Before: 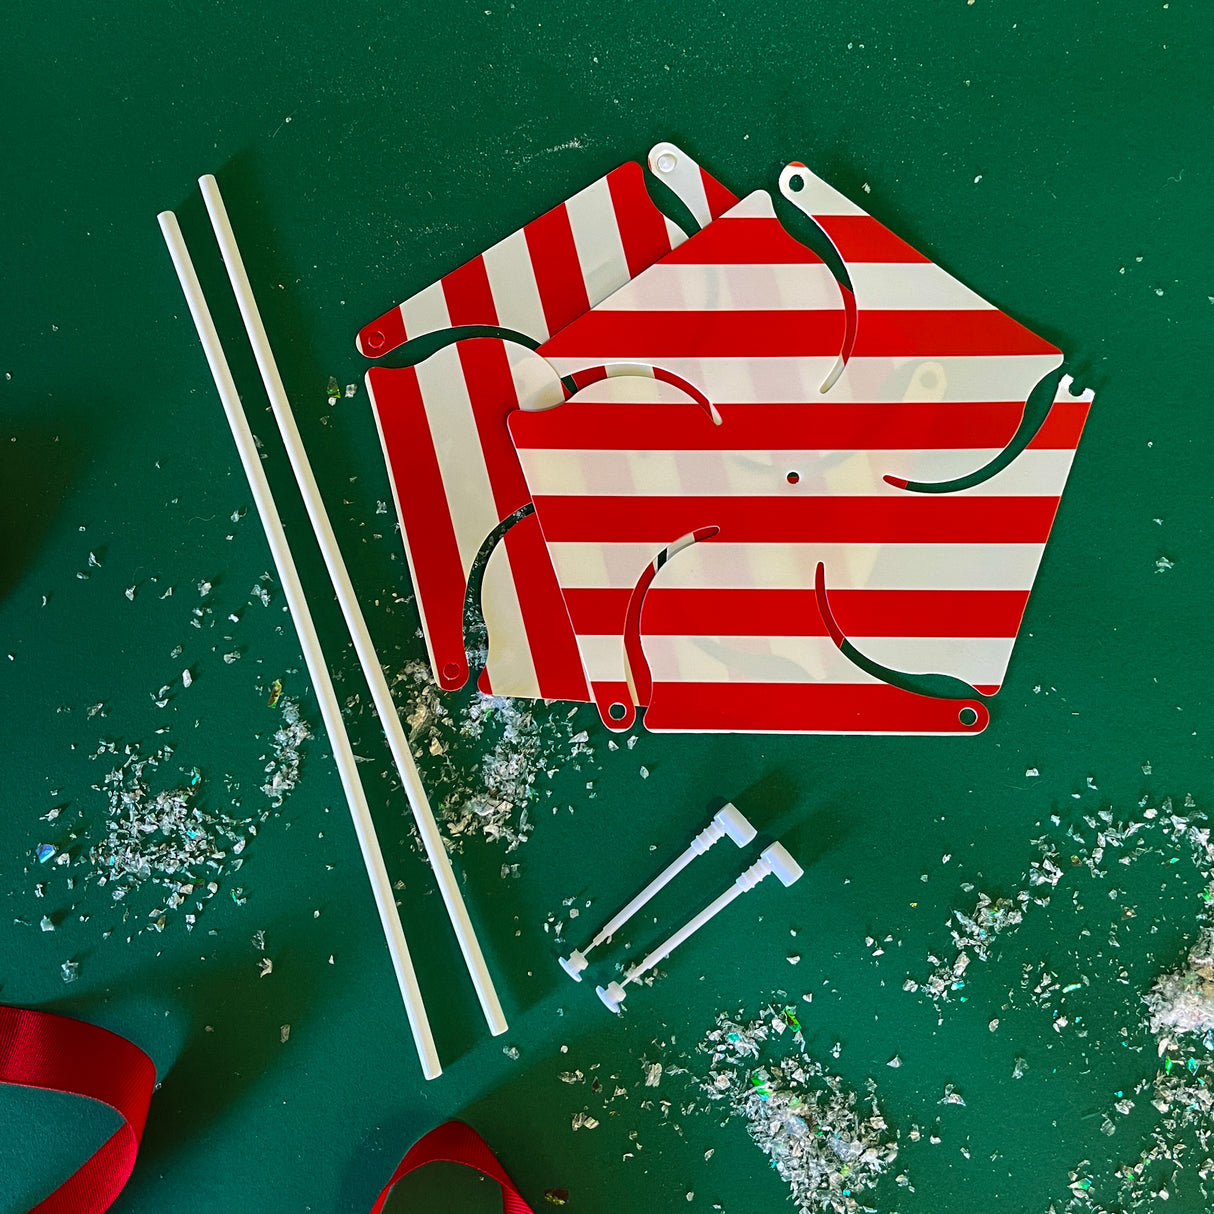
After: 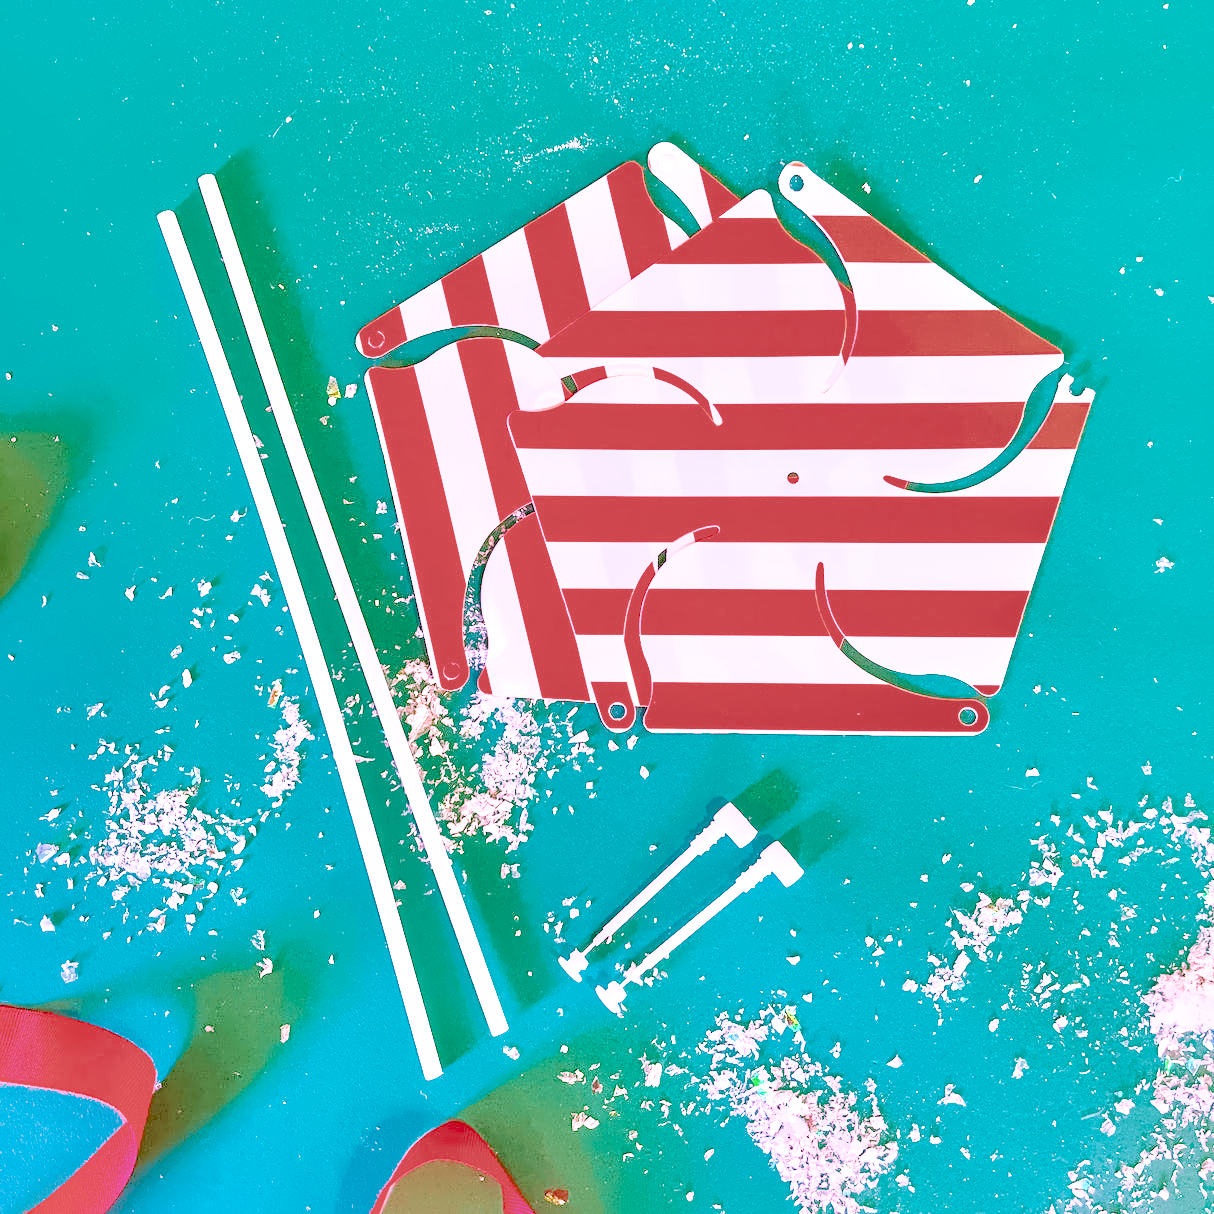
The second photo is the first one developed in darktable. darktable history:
local contrast: highlights 60%, shadows 60%, detail 160%
color calibration: illuminant as shot in camera, x 0.358, y 0.373, temperature 4628.91 K
color balance rgb: perceptual saturation grading › global saturation 35%, perceptual saturation grading › highlights -30%, perceptual saturation grading › shadows 35%, perceptual brilliance grading › global brilliance 3%, perceptual brilliance grading › highlights -3%, perceptual brilliance grading › shadows 3%
denoise (profiled): preserve shadows 1.52, scattering 0.002, a [-1, 0, 0], compensate highlight preservation false
haze removal: compatibility mode true, adaptive false
highlight reconstruction: on, module defaults
hot pixels: on, module defaults
lens correction: scale 1, crop 1, focal 16, aperture 5.6, distance 1000, camera "Canon EOS RP", lens "Canon RF 16mm F2.8 STM"
shadows and highlights: shadows 40, highlights -60
white balance: red 2.229, blue 1.46
velvia: strength 45%
filmic rgb: black relative exposure -7.65 EV, white relative exposure 4.56 EV, hardness 3.61
tone equalizer "contrast tone curve: medium": -8 EV -0.75 EV, -7 EV -0.7 EV, -6 EV -0.6 EV, -5 EV -0.4 EV, -3 EV 0.4 EV, -2 EV 0.6 EV, -1 EV 0.7 EV, +0 EV 0.75 EV, edges refinement/feathering 500, mask exposure compensation -1.57 EV, preserve details no
exposure "Canon RP Default?": black level correction 0, exposure 1.1 EV, compensate exposure bias true, compensate highlight preservation false
